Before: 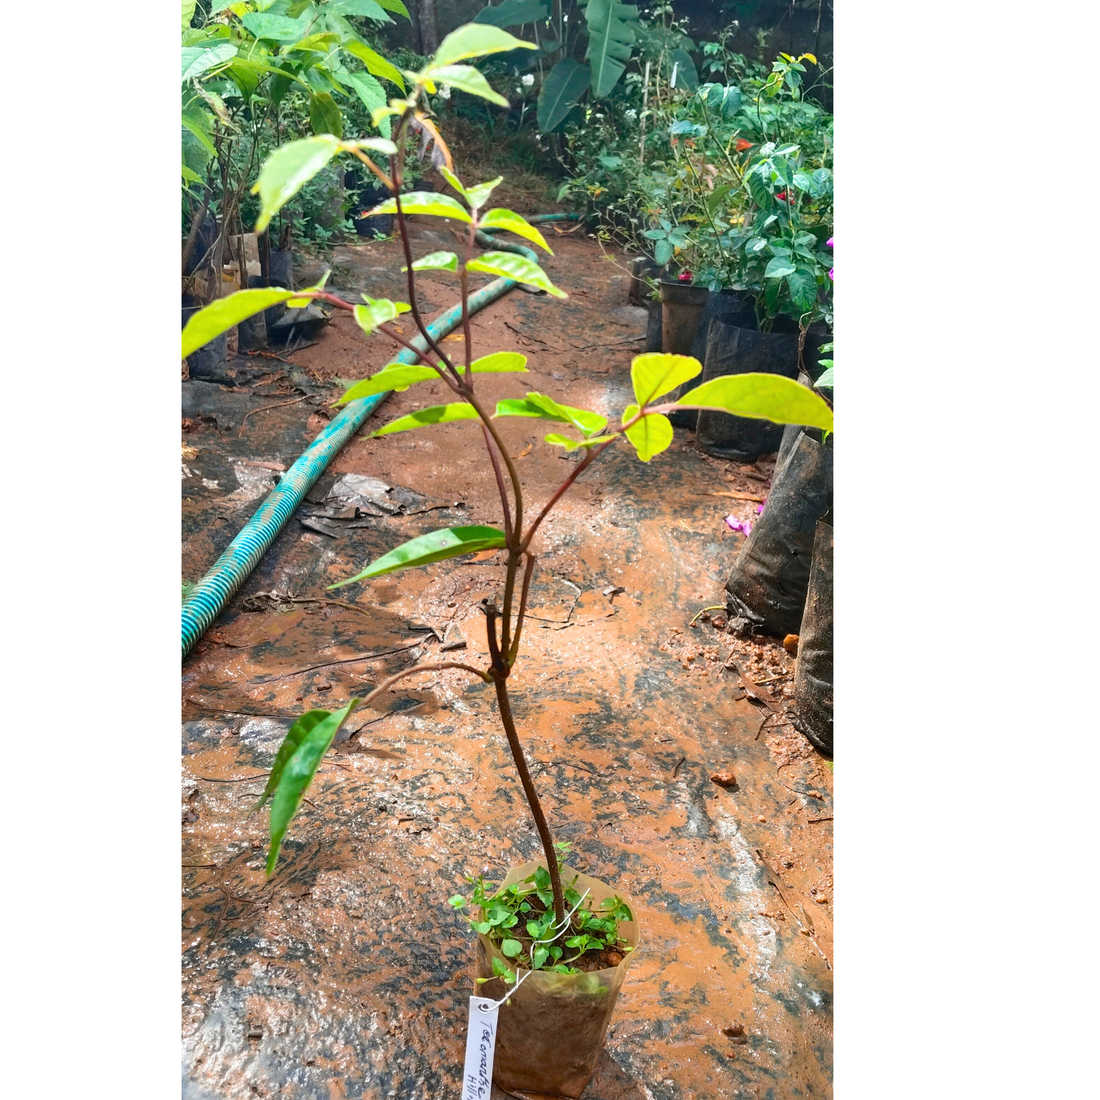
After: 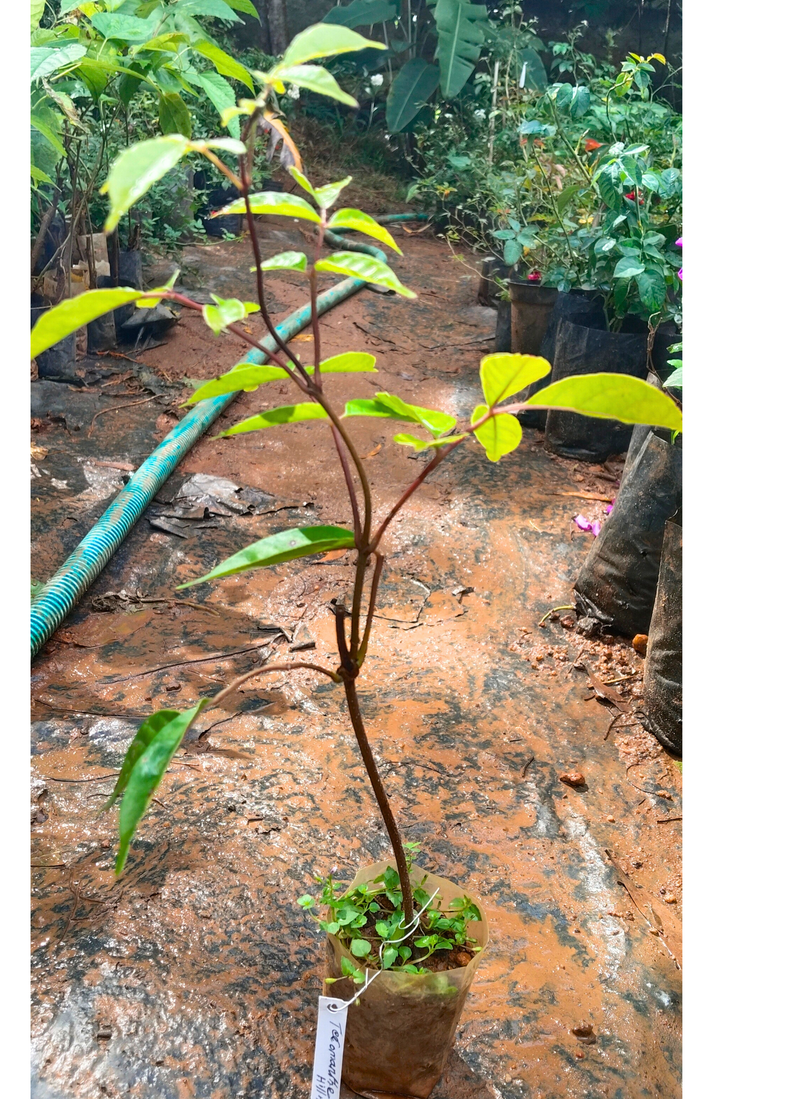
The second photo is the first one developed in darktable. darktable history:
crop: left 13.786%, top 0%, right 13.279%
